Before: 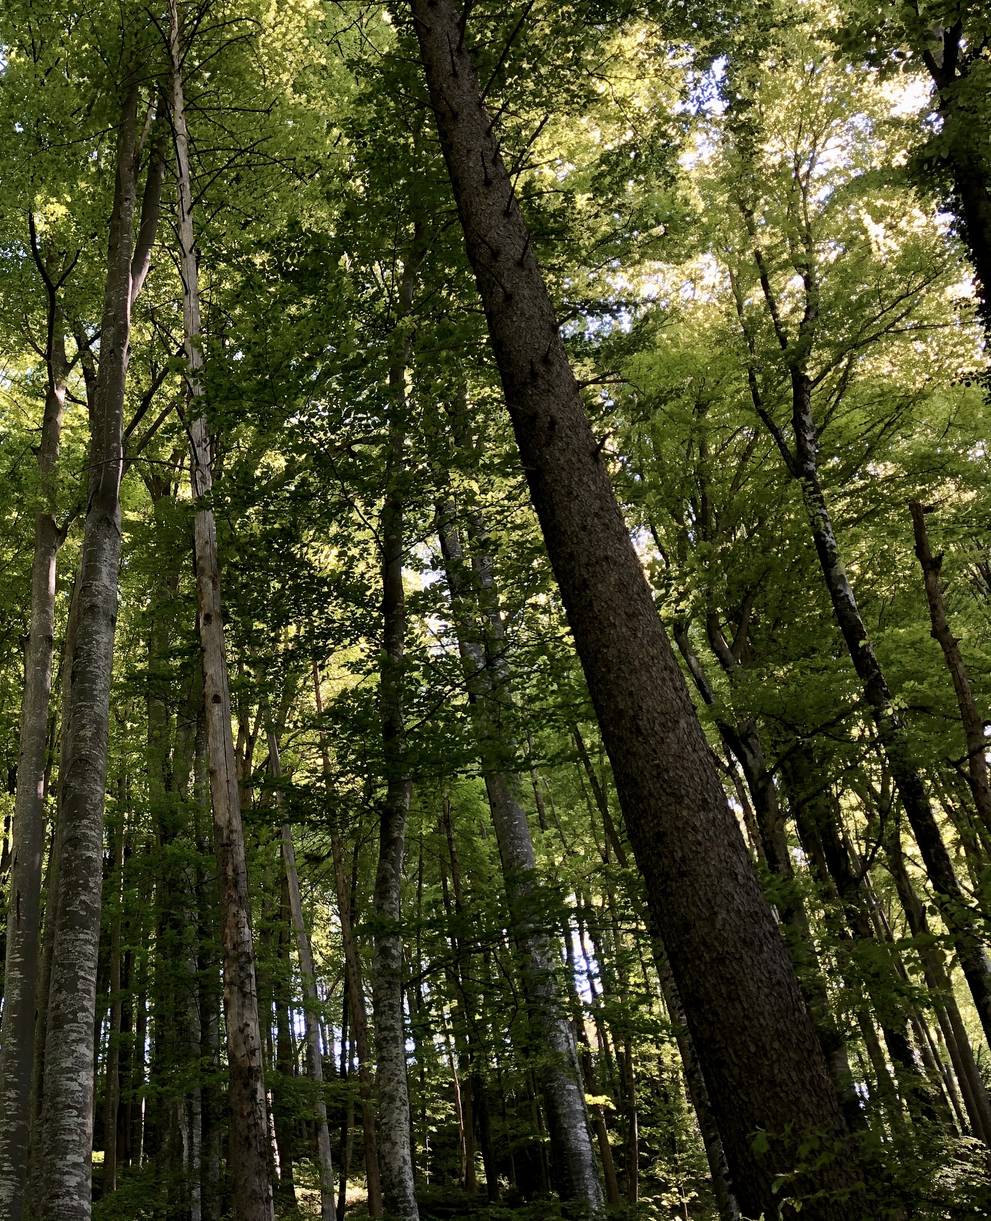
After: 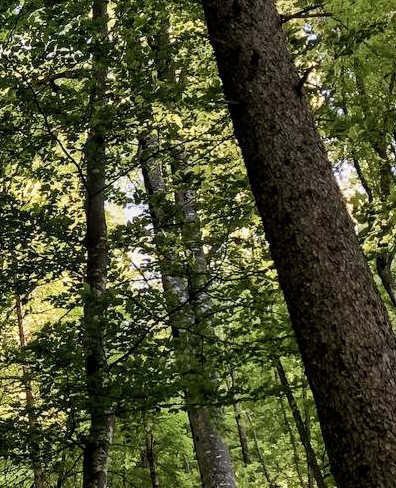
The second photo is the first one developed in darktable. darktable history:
crop: left 30%, top 30%, right 30%, bottom 30%
shadows and highlights: low approximation 0.01, soften with gaussian
local contrast: on, module defaults
